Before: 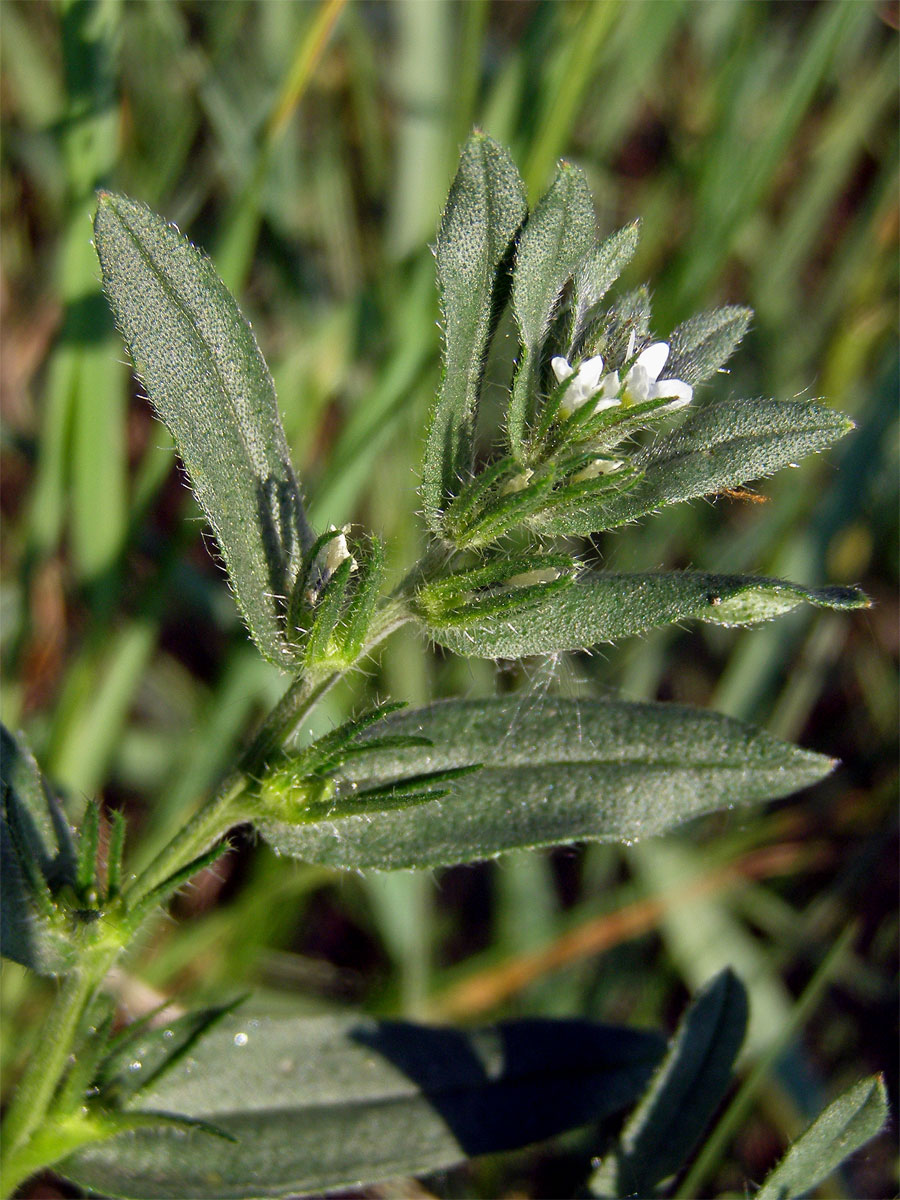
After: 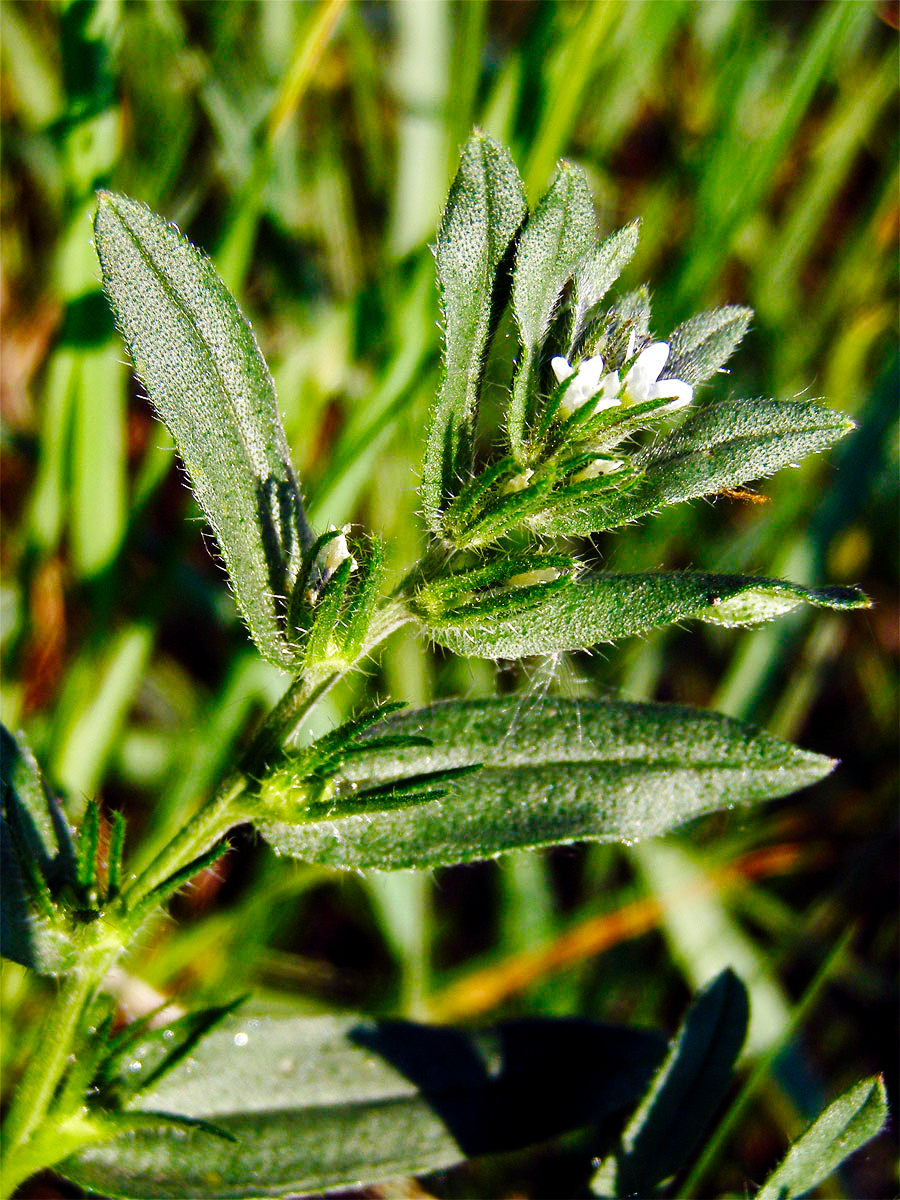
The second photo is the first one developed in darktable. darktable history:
base curve: curves: ch0 [(0, 0) (0.036, 0.025) (0.121, 0.166) (0.206, 0.329) (0.605, 0.79) (1, 1)], preserve colors none
color balance rgb: linear chroma grading › global chroma 24.465%, perceptual saturation grading › global saturation 20%, perceptual saturation grading › highlights -50.518%, perceptual saturation grading › shadows 30.487%, contrast 14.406%
